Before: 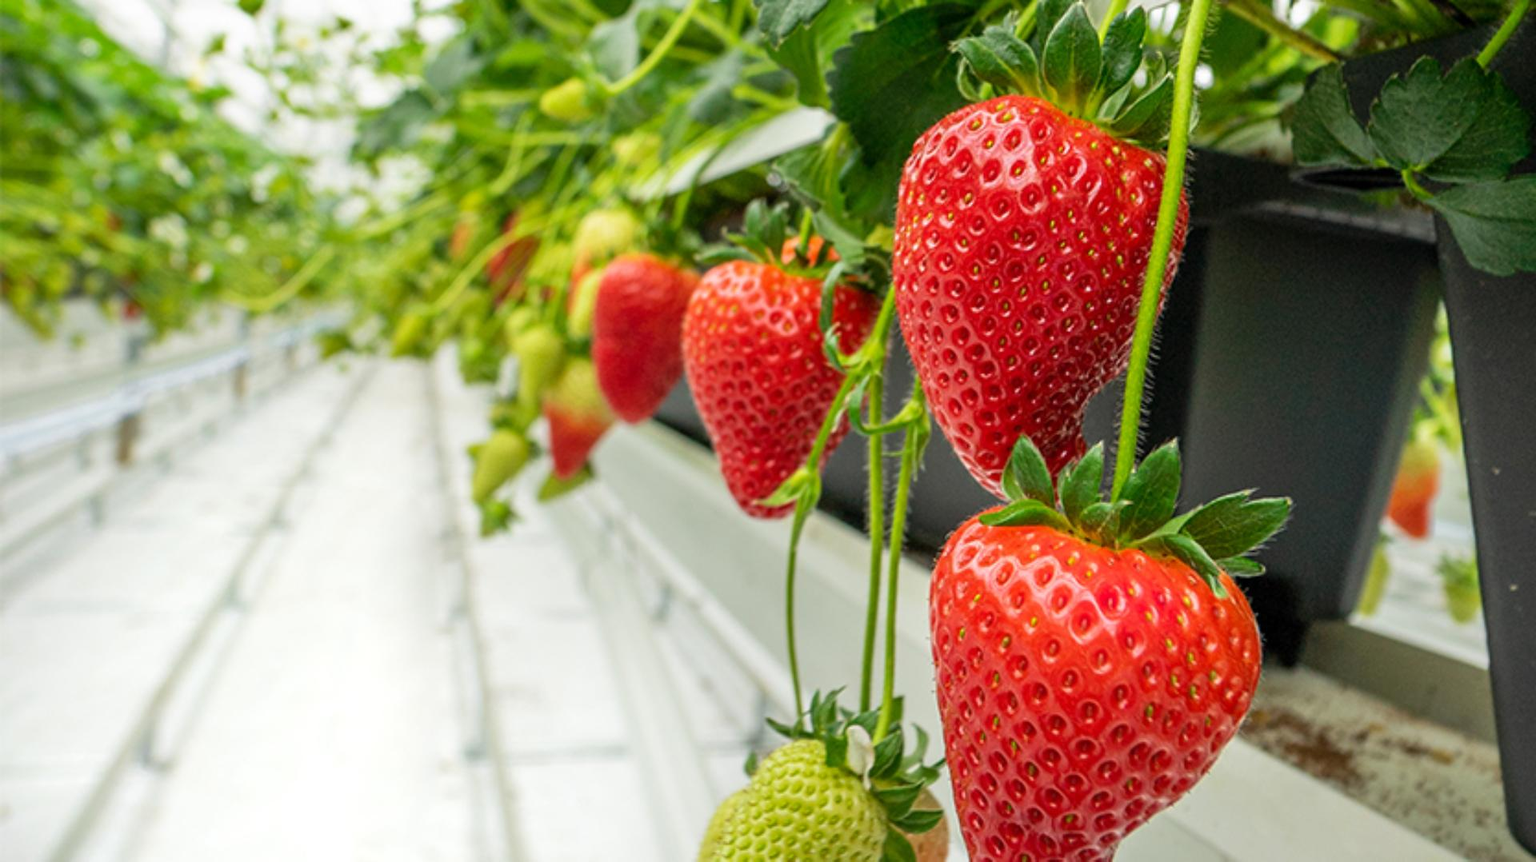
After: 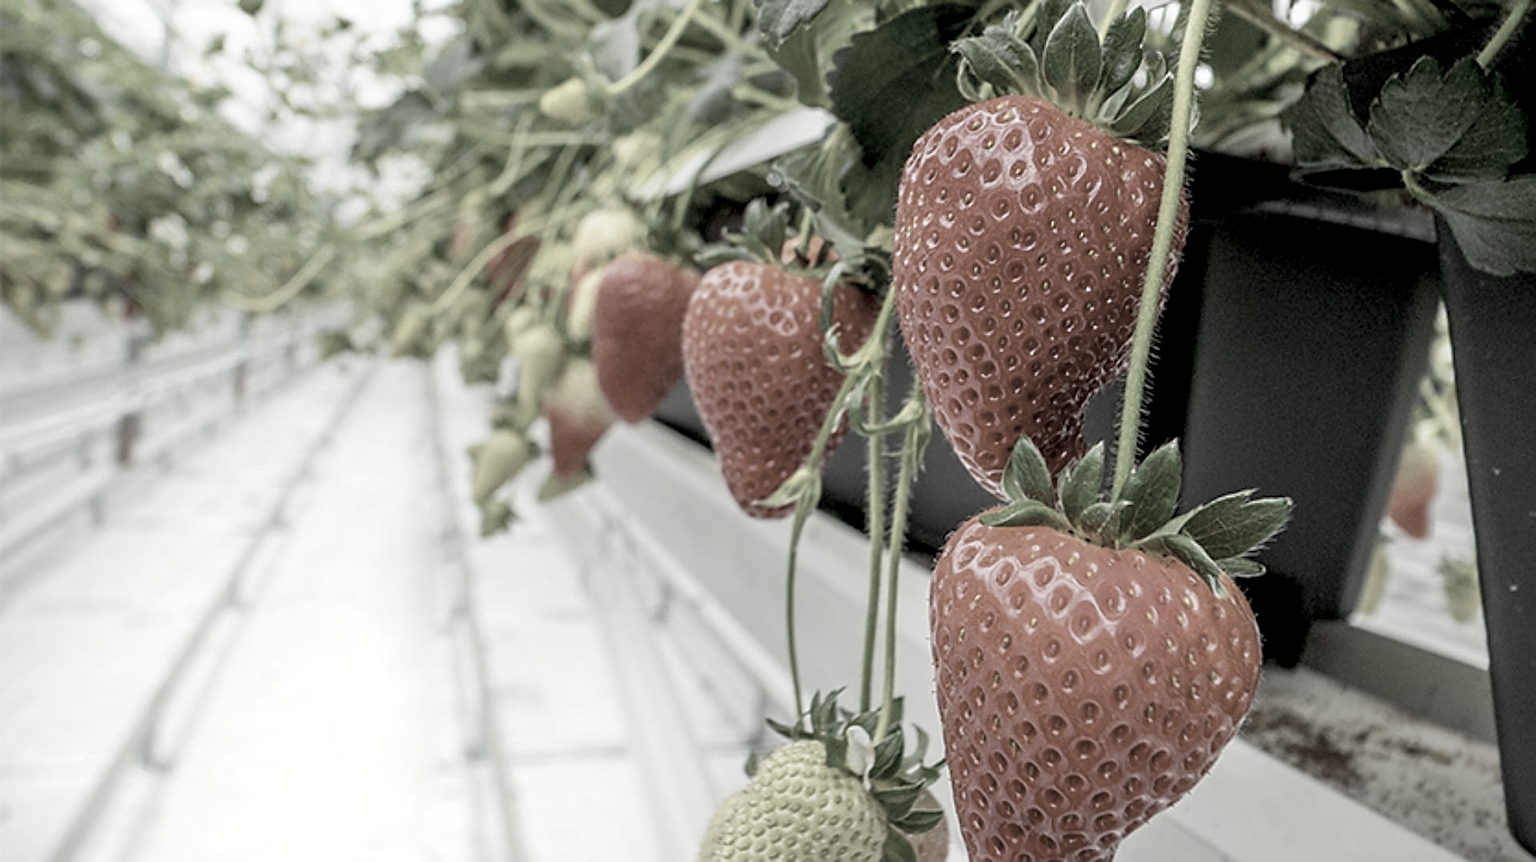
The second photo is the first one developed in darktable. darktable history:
exposure: black level correction 0.01, exposure 0.011 EV, compensate highlight preservation false
color correction: saturation 0.2
sharpen: on, module defaults
